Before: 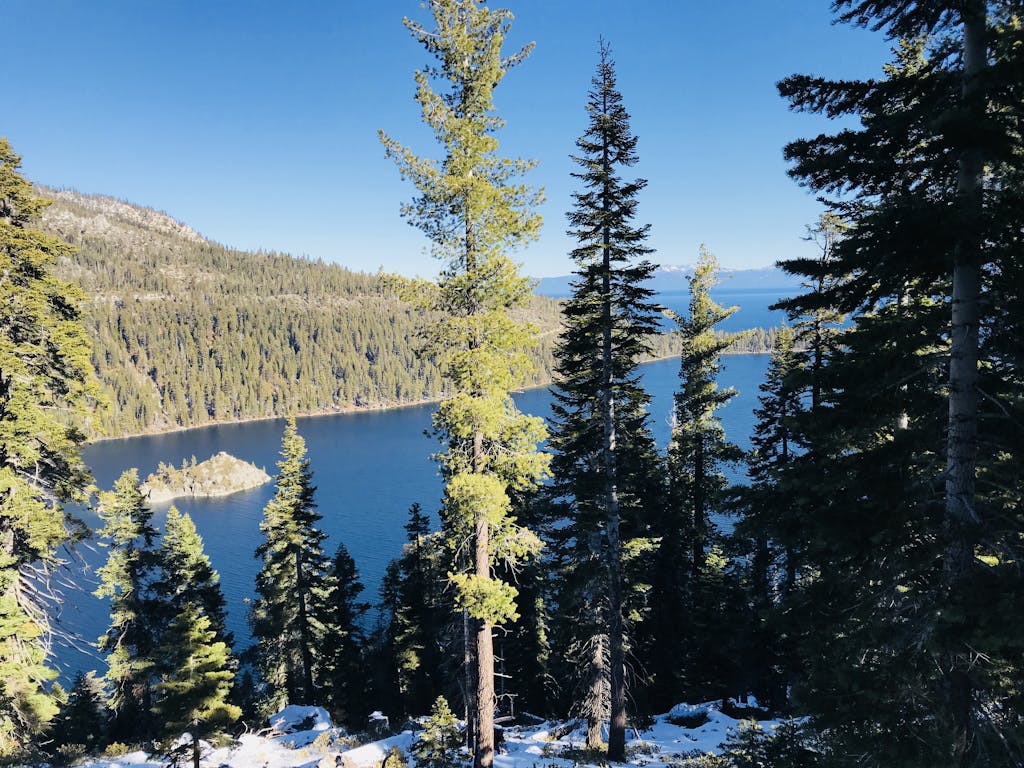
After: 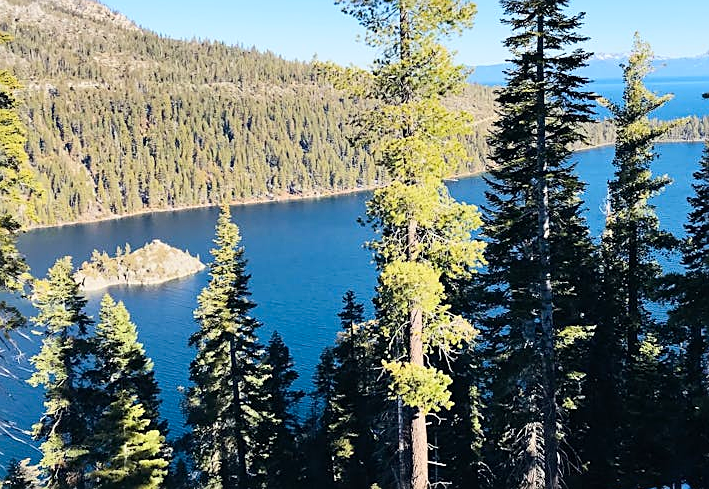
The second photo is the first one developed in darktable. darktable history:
contrast brightness saturation: contrast 0.15, brightness 0.05
sharpen: on, module defaults
crop: left 6.488%, top 27.668%, right 24.183%, bottom 8.656%
color zones: curves: ch0 [(0.068, 0.464) (0.25, 0.5) (0.48, 0.508) (0.75, 0.536) (0.886, 0.476) (0.967, 0.456)]; ch1 [(0.066, 0.456) (0.25, 0.5) (0.616, 0.508) (0.746, 0.56) (0.934, 0.444)]
